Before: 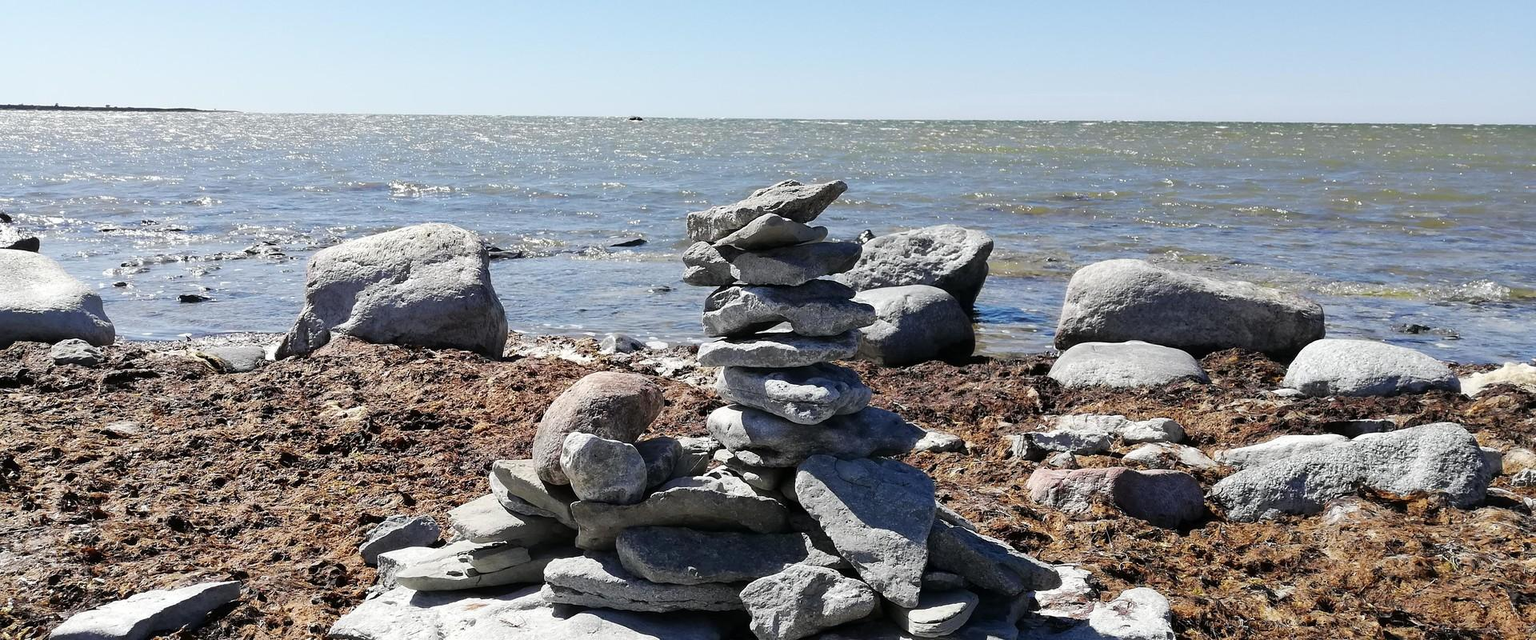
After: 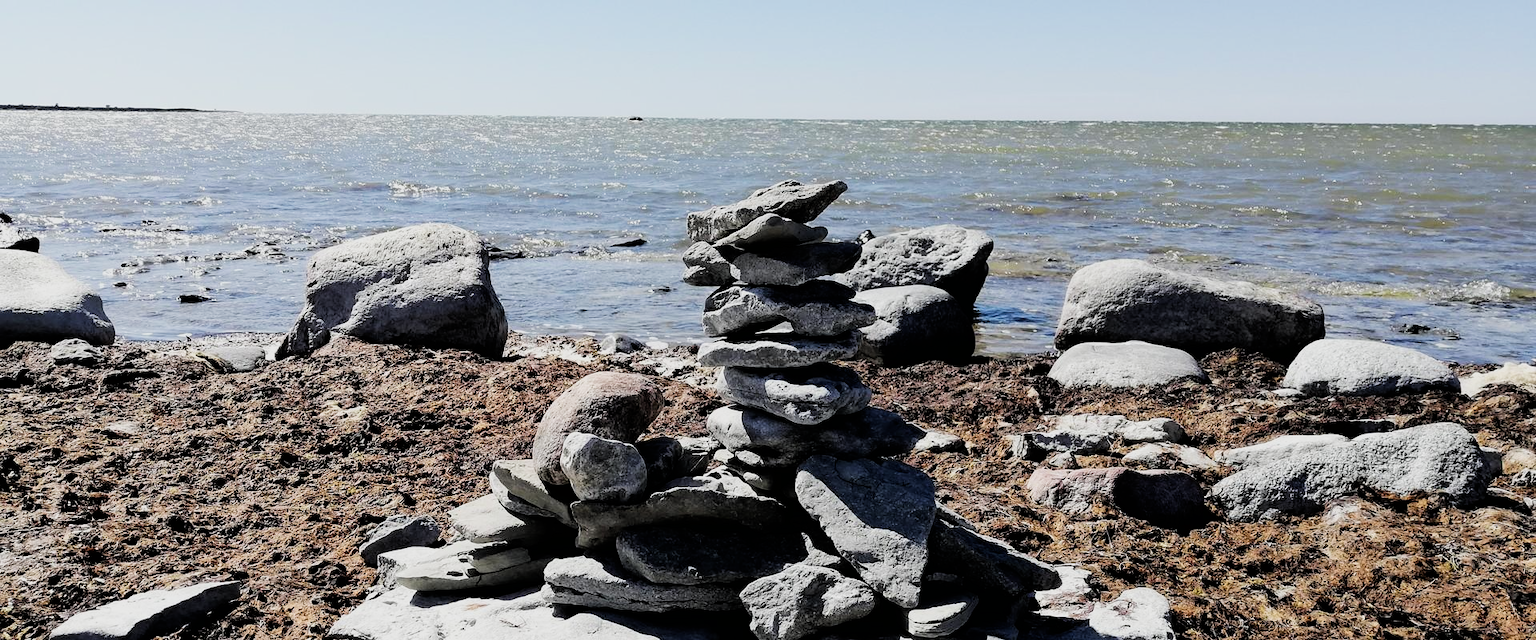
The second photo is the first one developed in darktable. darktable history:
filmic rgb: black relative exposure -5.08 EV, white relative exposure 3.99 EV, hardness 2.88, contrast 1.412, highlights saturation mix -30.14%
